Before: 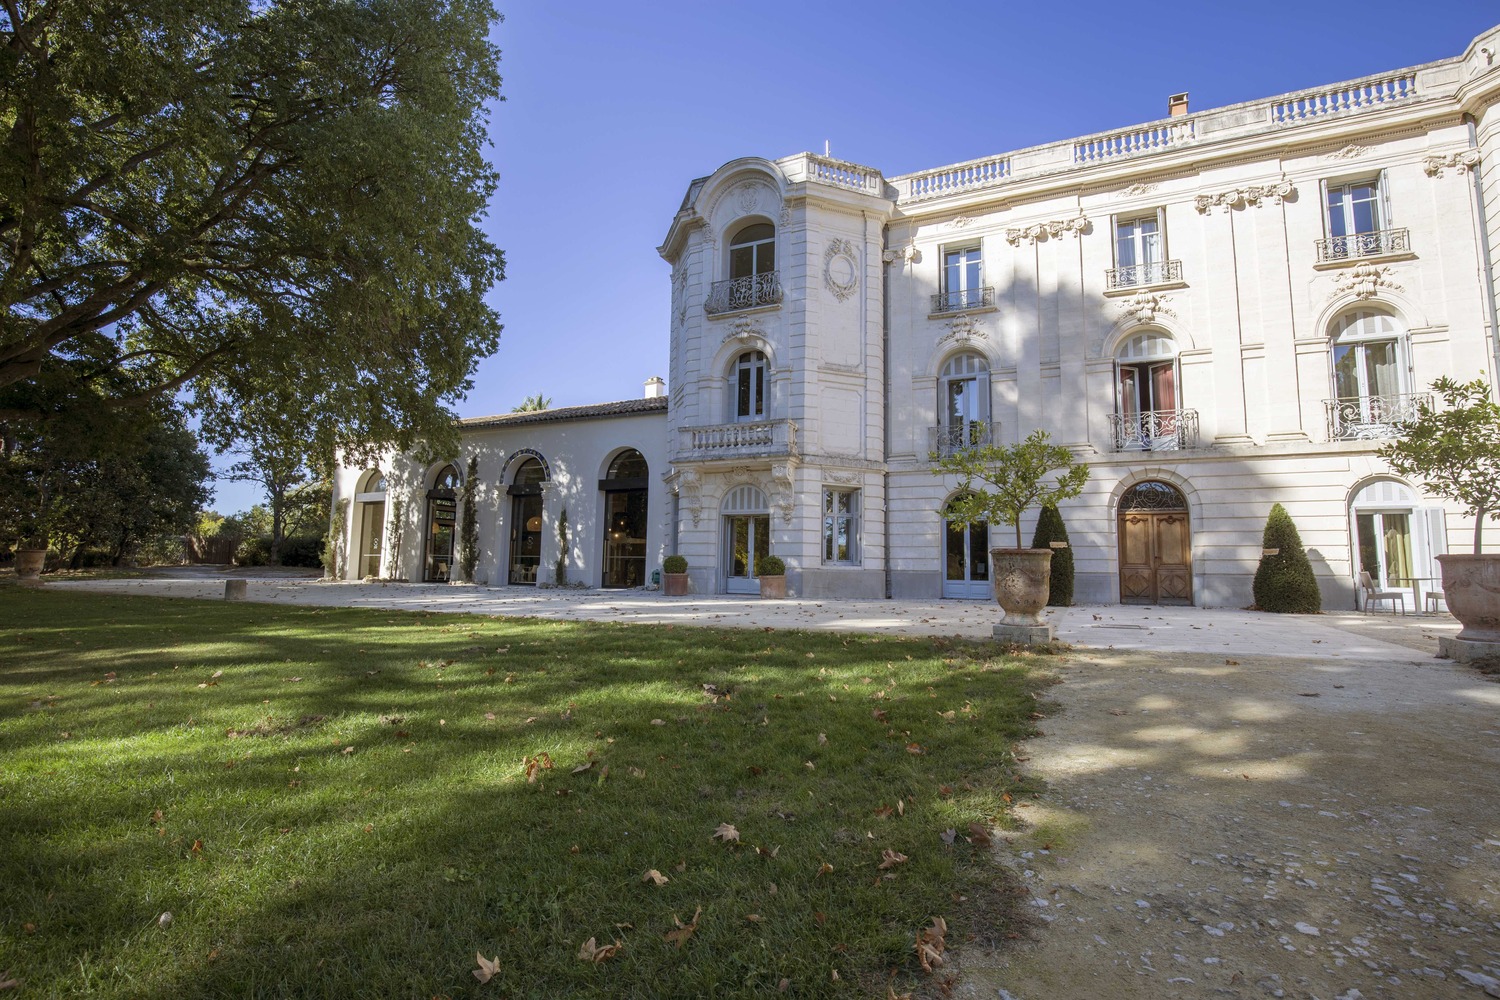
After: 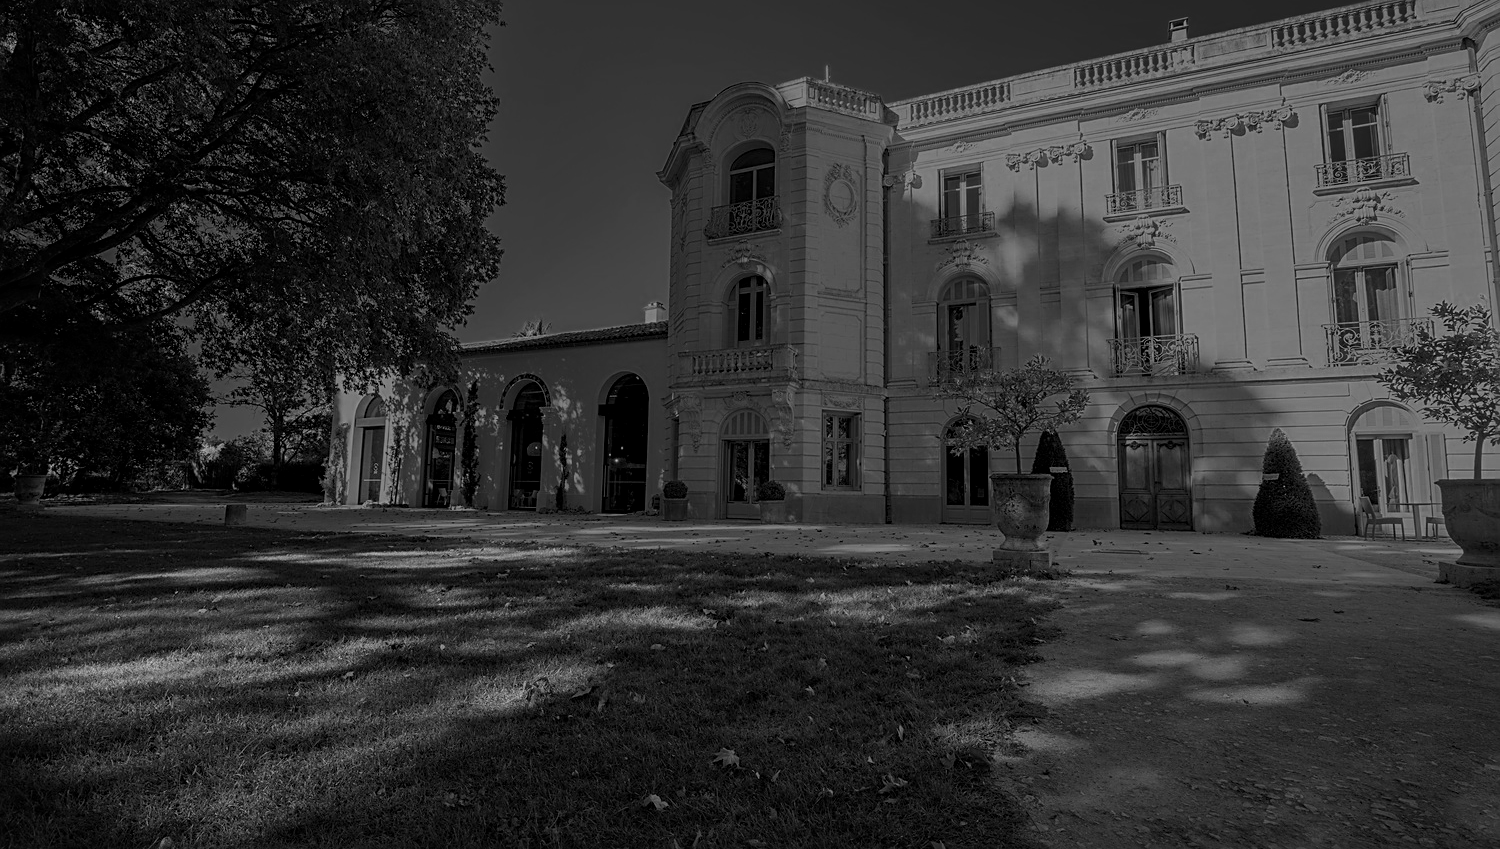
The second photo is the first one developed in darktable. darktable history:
color zones: curves: ch0 [(0, 0.554) (0.146, 0.662) (0.293, 0.86) (0.503, 0.774) (0.637, 0.106) (0.74, 0.072) (0.866, 0.488) (0.998, 0.569)]; ch1 [(0, 0) (0.143, 0) (0.286, 0) (0.429, 0) (0.571, 0) (0.714, 0) (0.857, 0)]
crop: top 7.59%, bottom 7.5%
sharpen: on, module defaults
local contrast: mode bilateral grid, contrast 20, coarseness 50, detail 119%, midtone range 0.2
exposure: exposure -2.408 EV, compensate highlight preservation false
